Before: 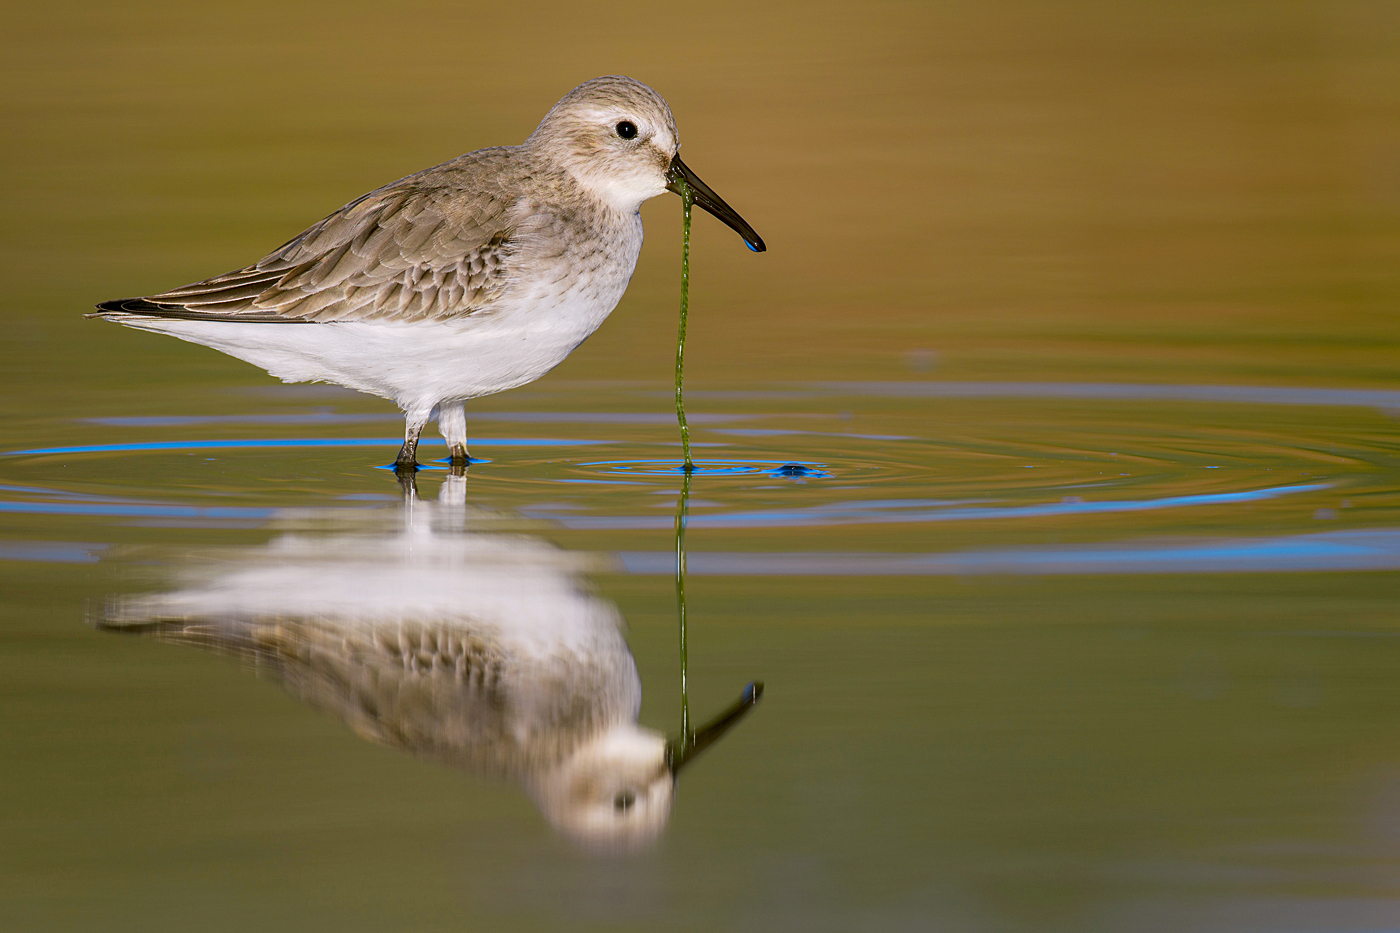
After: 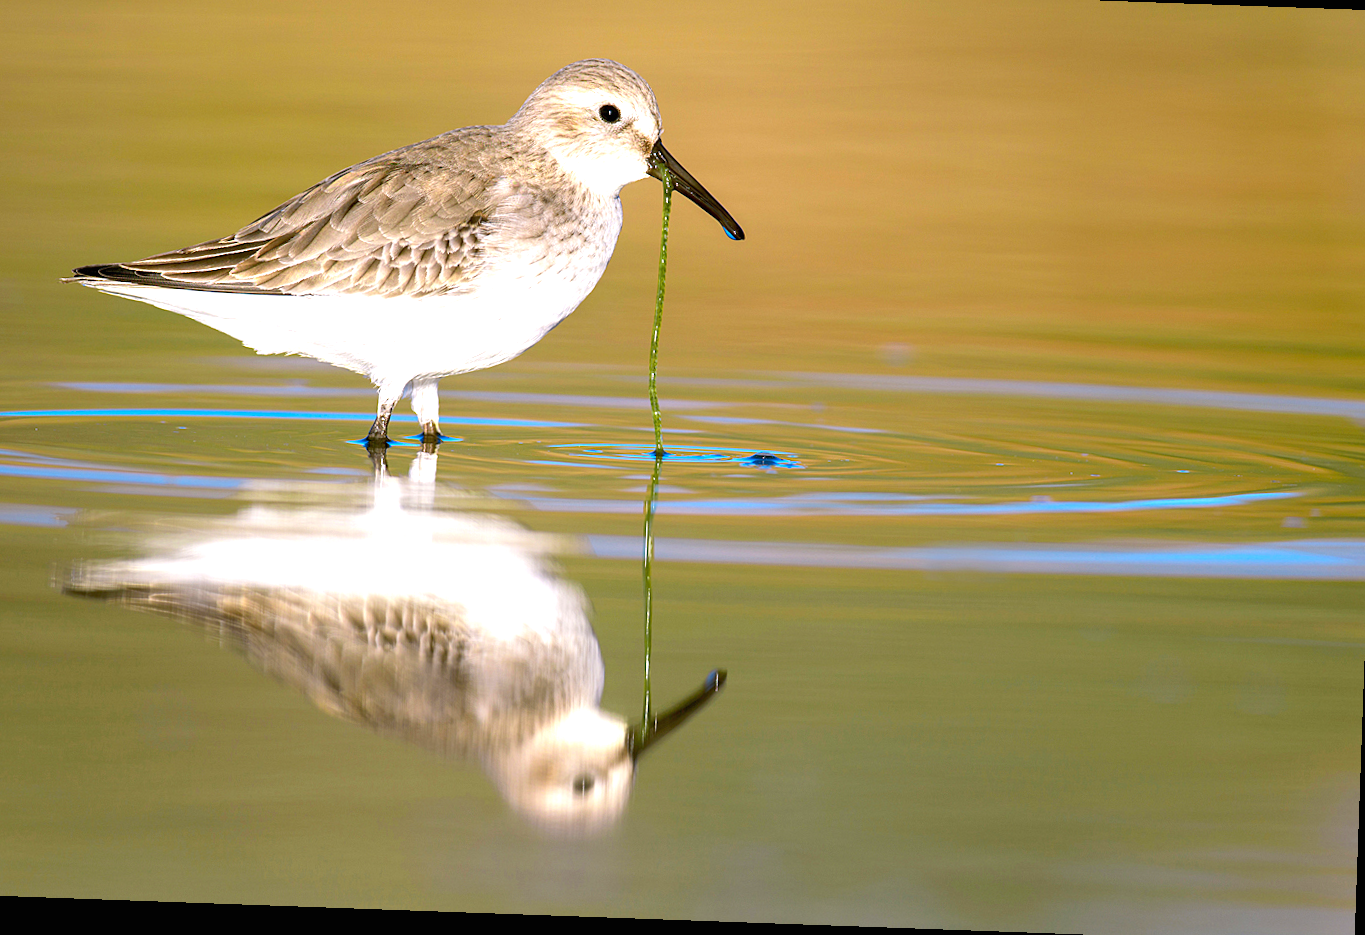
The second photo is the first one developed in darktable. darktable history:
crop and rotate: angle -2.04°, left 3.163%, top 4.017%, right 1.498%, bottom 0.75%
exposure: black level correction 0, exposure 1.103 EV, compensate highlight preservation false
